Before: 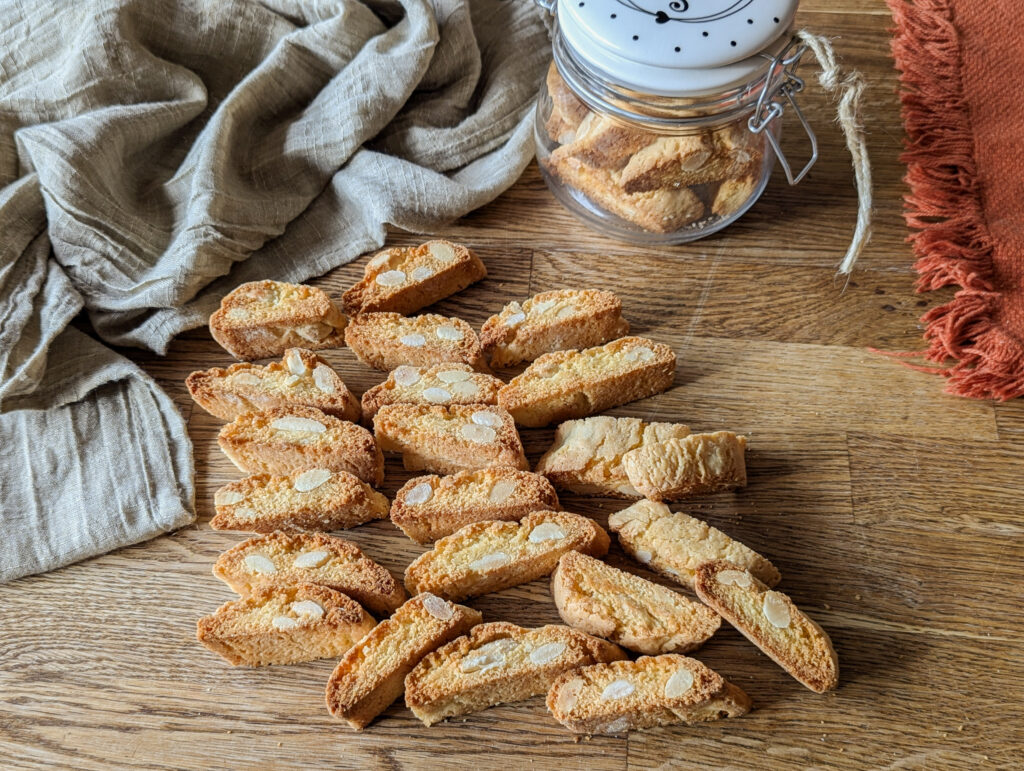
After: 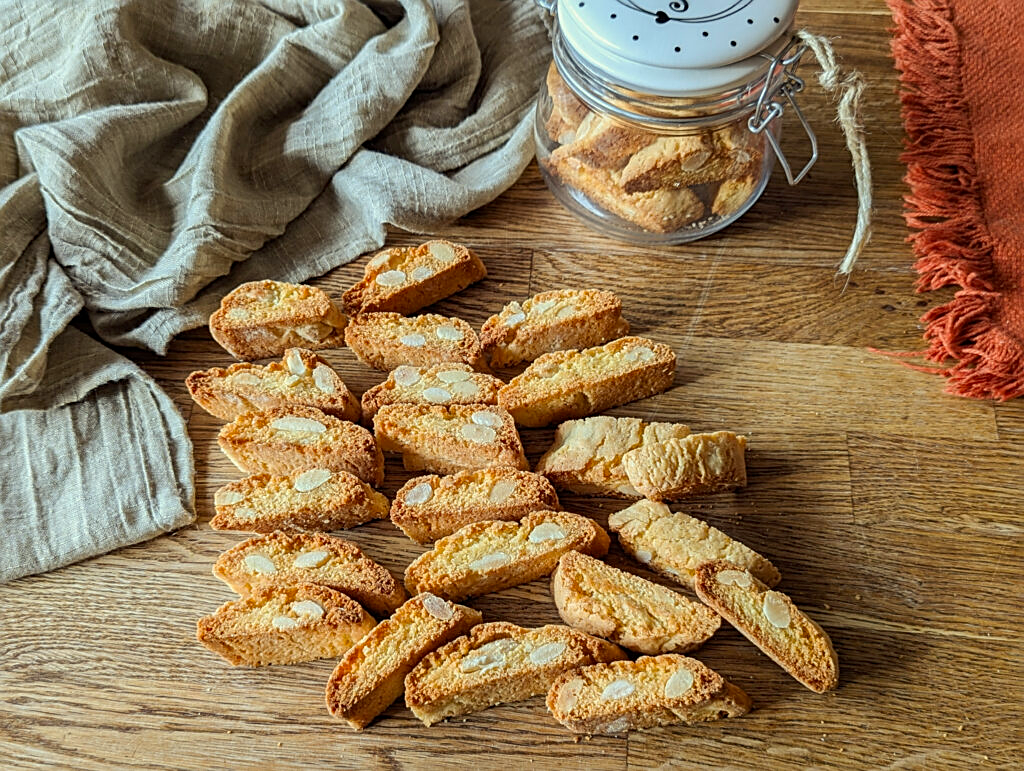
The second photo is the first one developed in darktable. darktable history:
sharpen: on, module defaults
color correction: highlights a* -4.28, highlights b* 6.53
